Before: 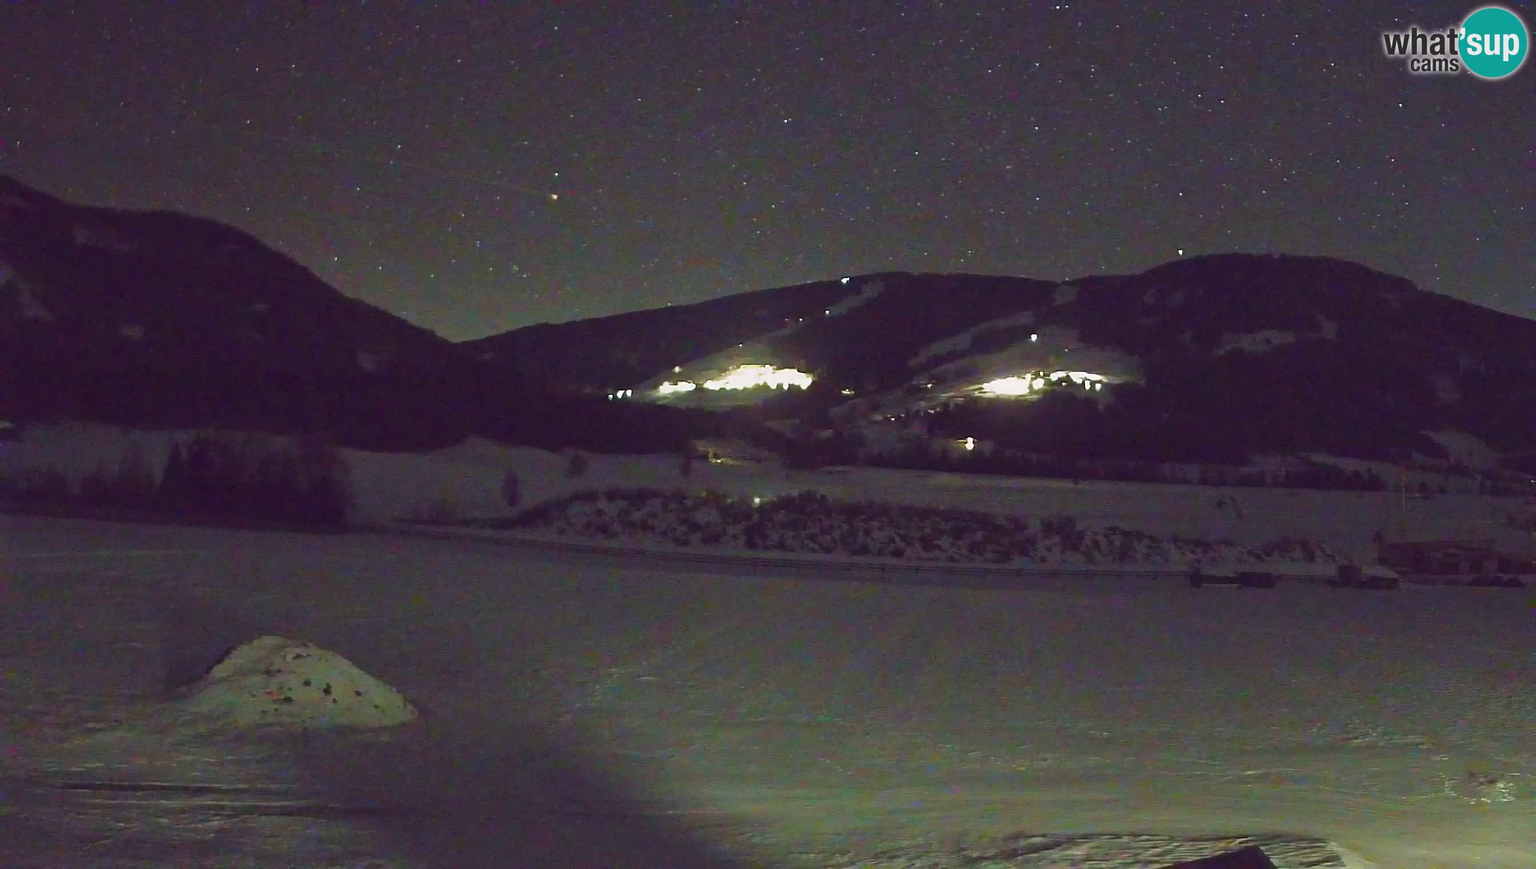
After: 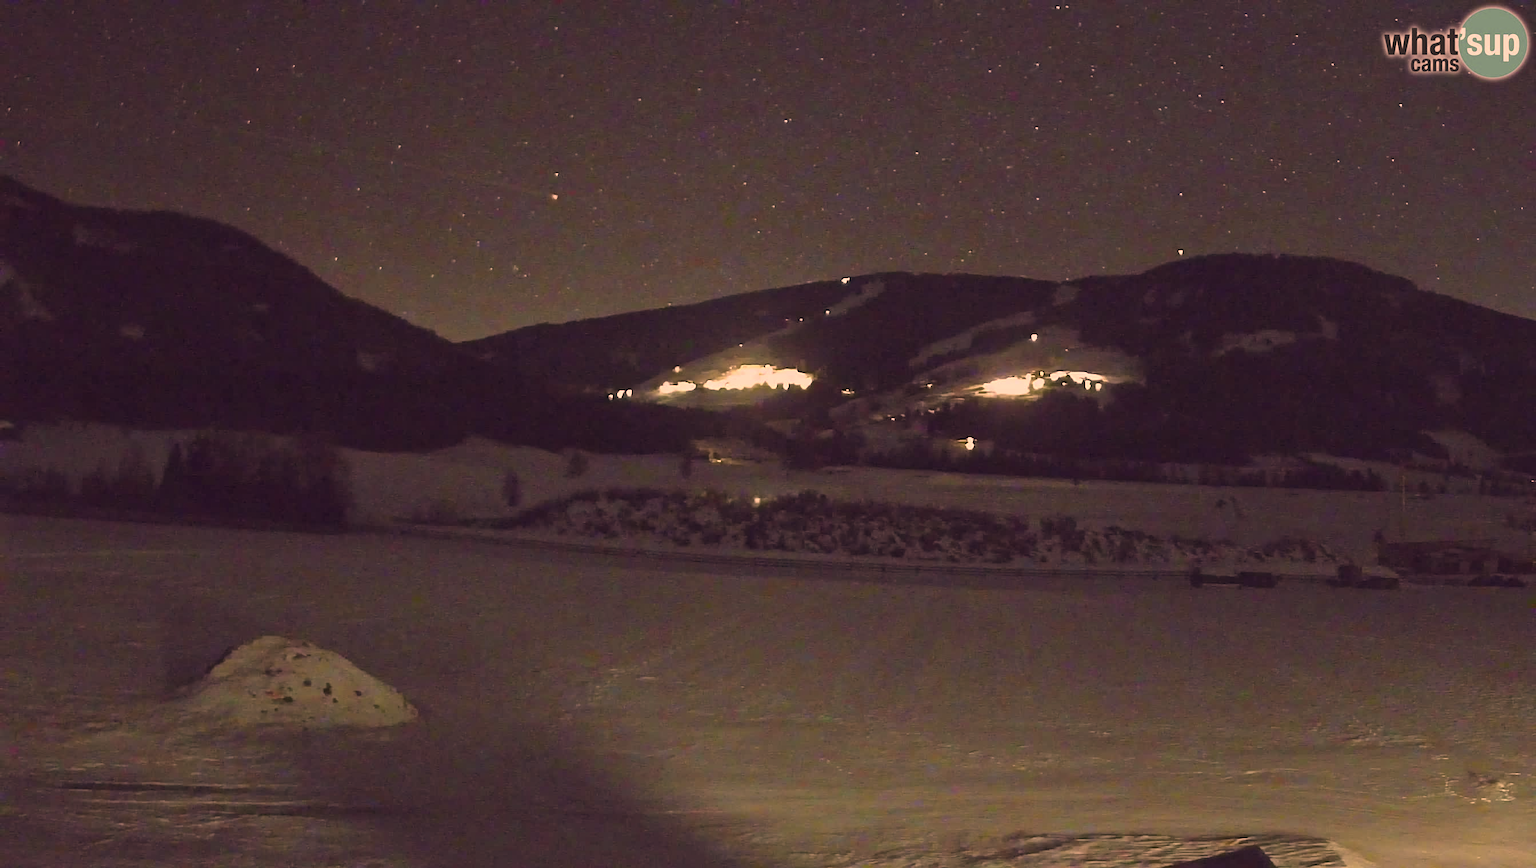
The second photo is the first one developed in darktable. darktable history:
color correction: highlights a* 39.78, highlights b* 39.68, saturation 0.687
